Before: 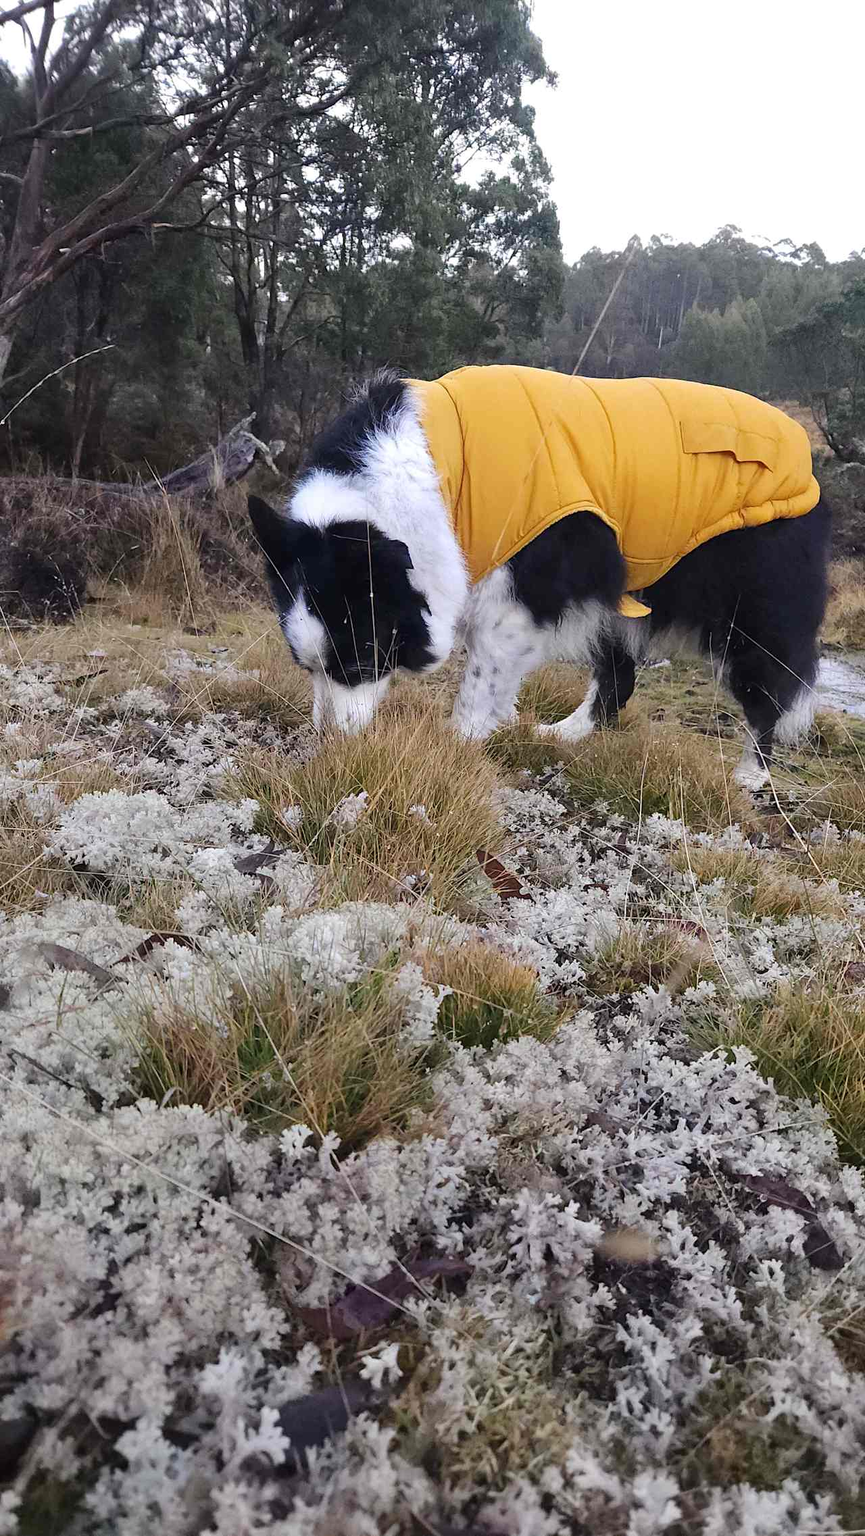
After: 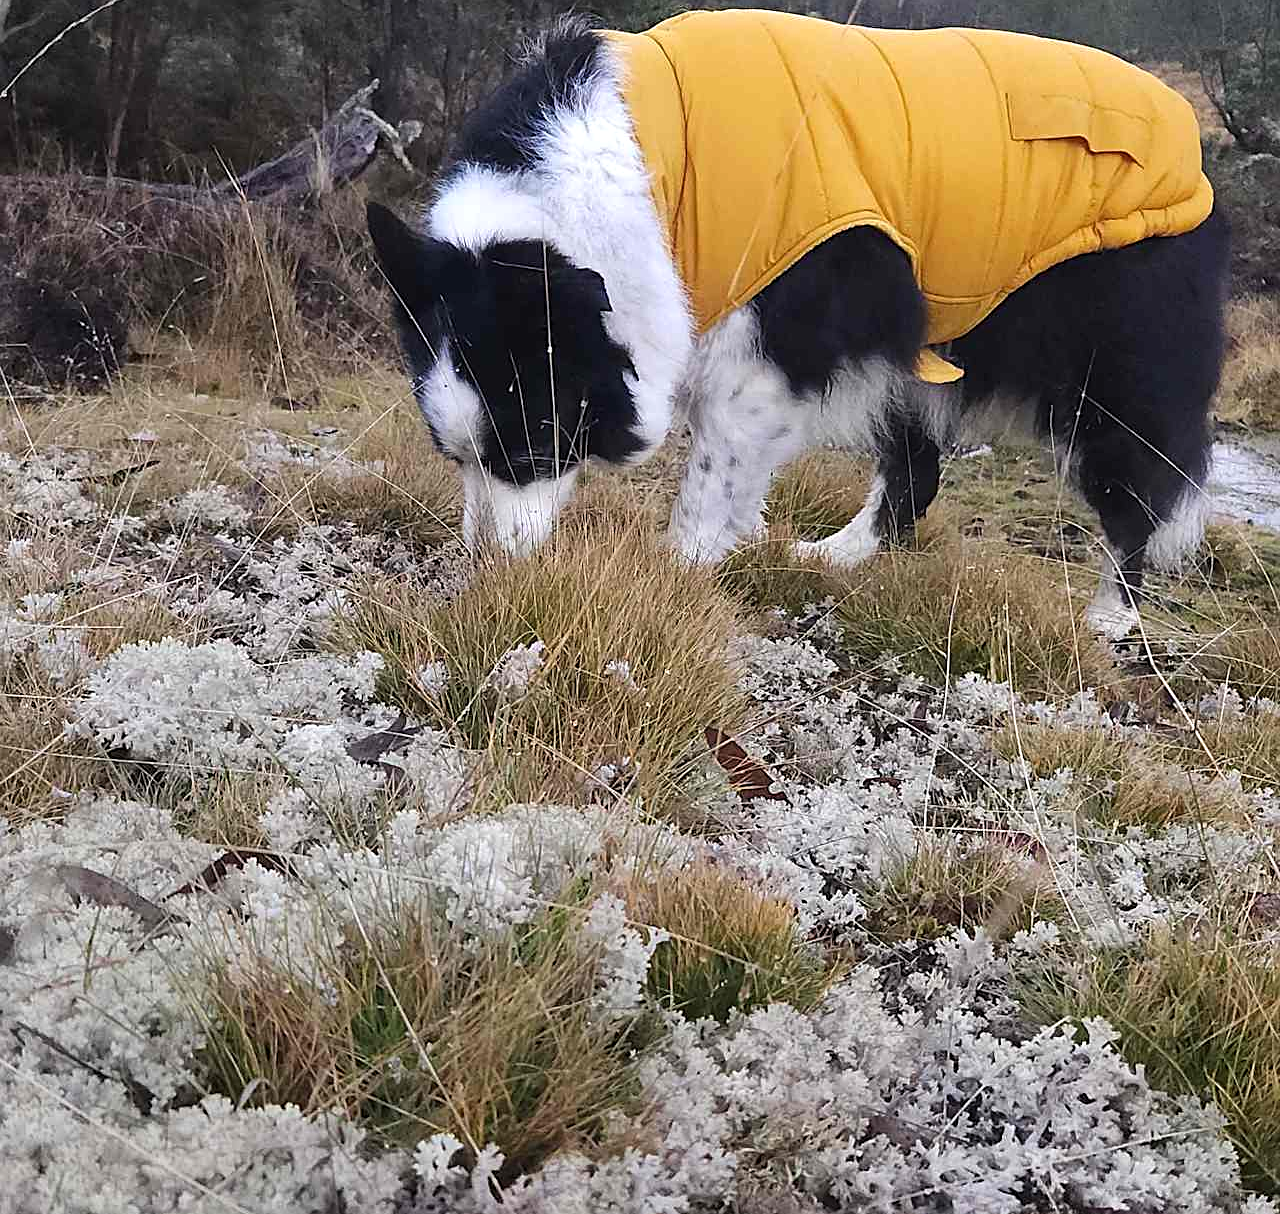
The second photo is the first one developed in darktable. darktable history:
crop and rotate: top 23.353%, bottom 23.251%
exposure: black level correction -0.001, exposure 0.08 EV, compensate highlight preservation false
sharpen: on, module defaults
